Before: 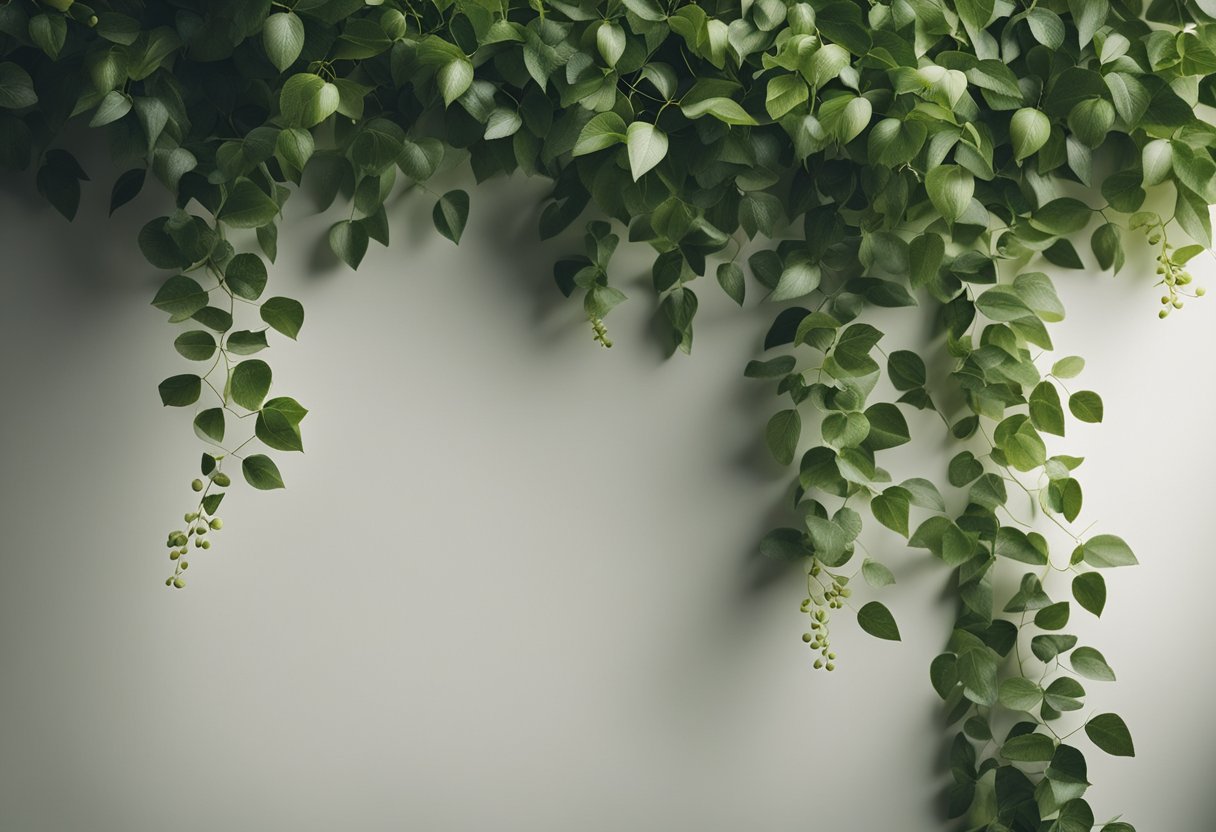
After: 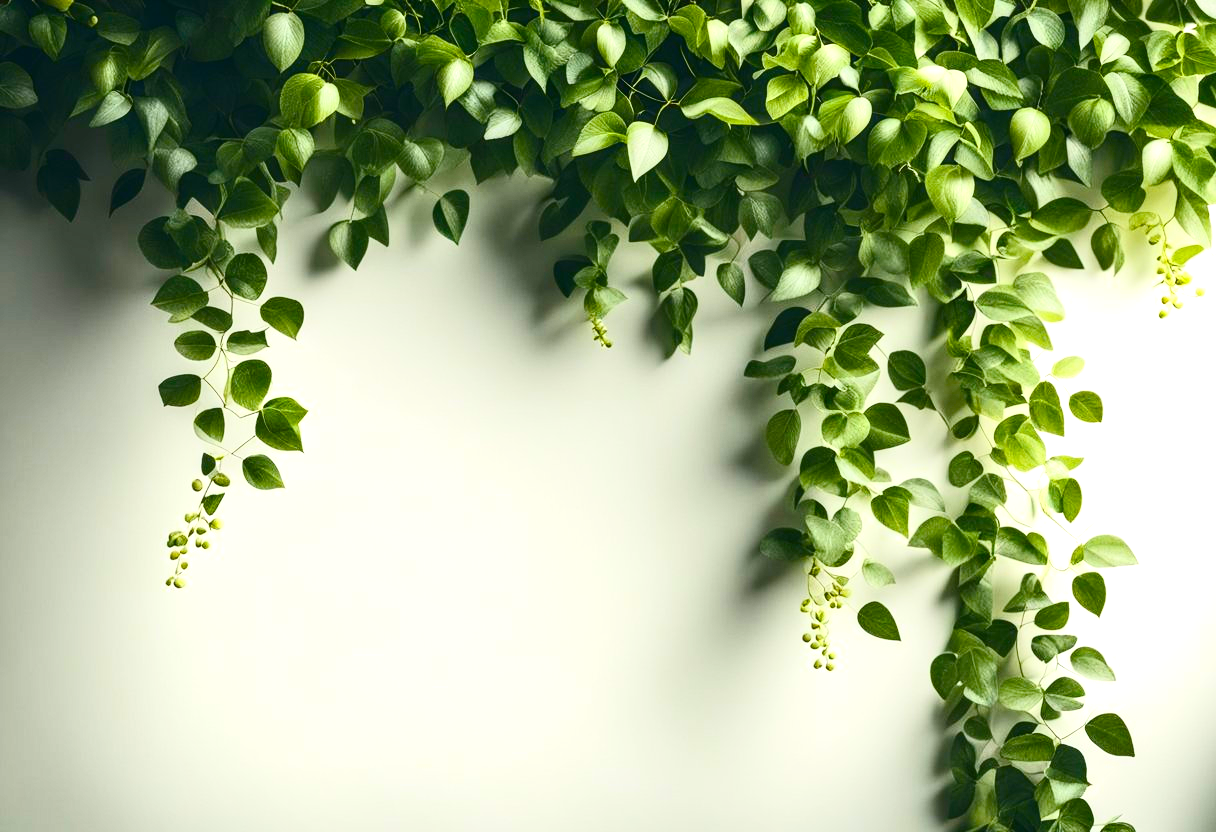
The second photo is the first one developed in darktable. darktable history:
contrast brightness saturation: contrast 0.28
color balance rgb: perceptual saturation grading › global saturation 20%, perceptual saturation grading › highlights -25%, perceptual saturation grading › shadows 25%, global vibrance 50%
local contrast: on, module defaults
exposure: exposure 1 EV, compensate highlight preservation false
